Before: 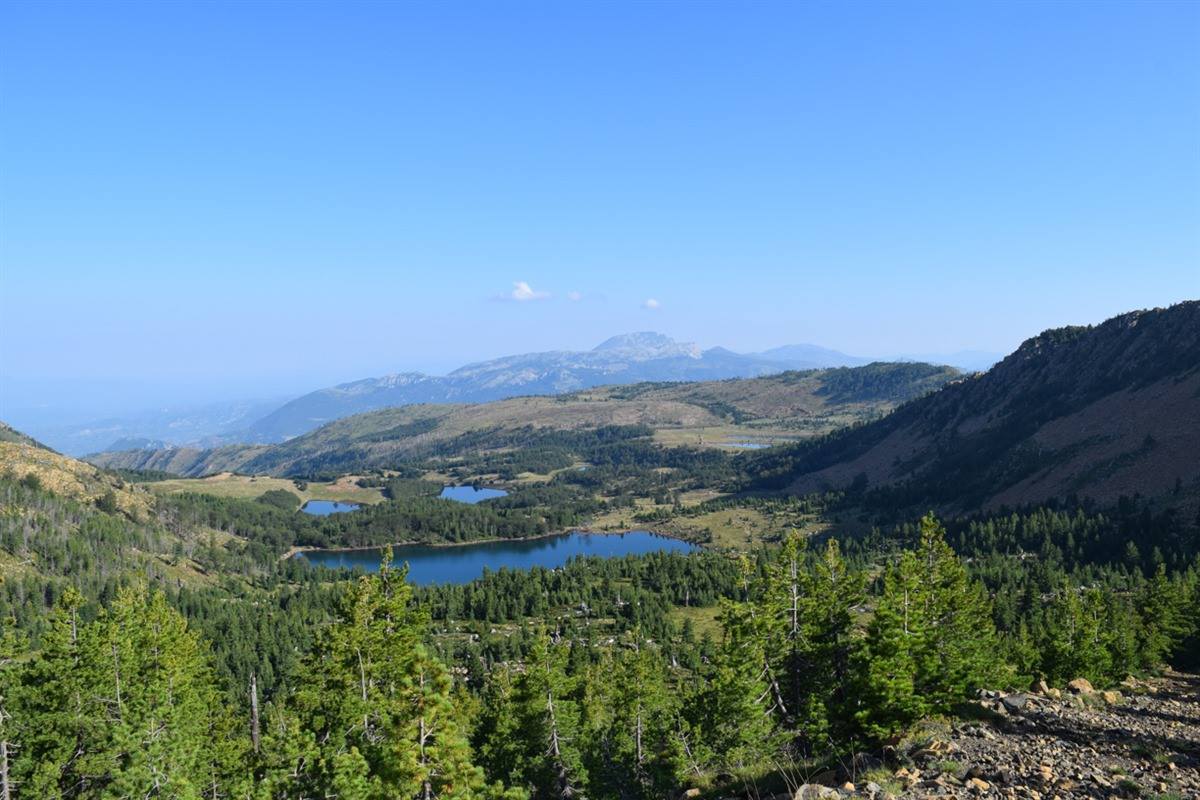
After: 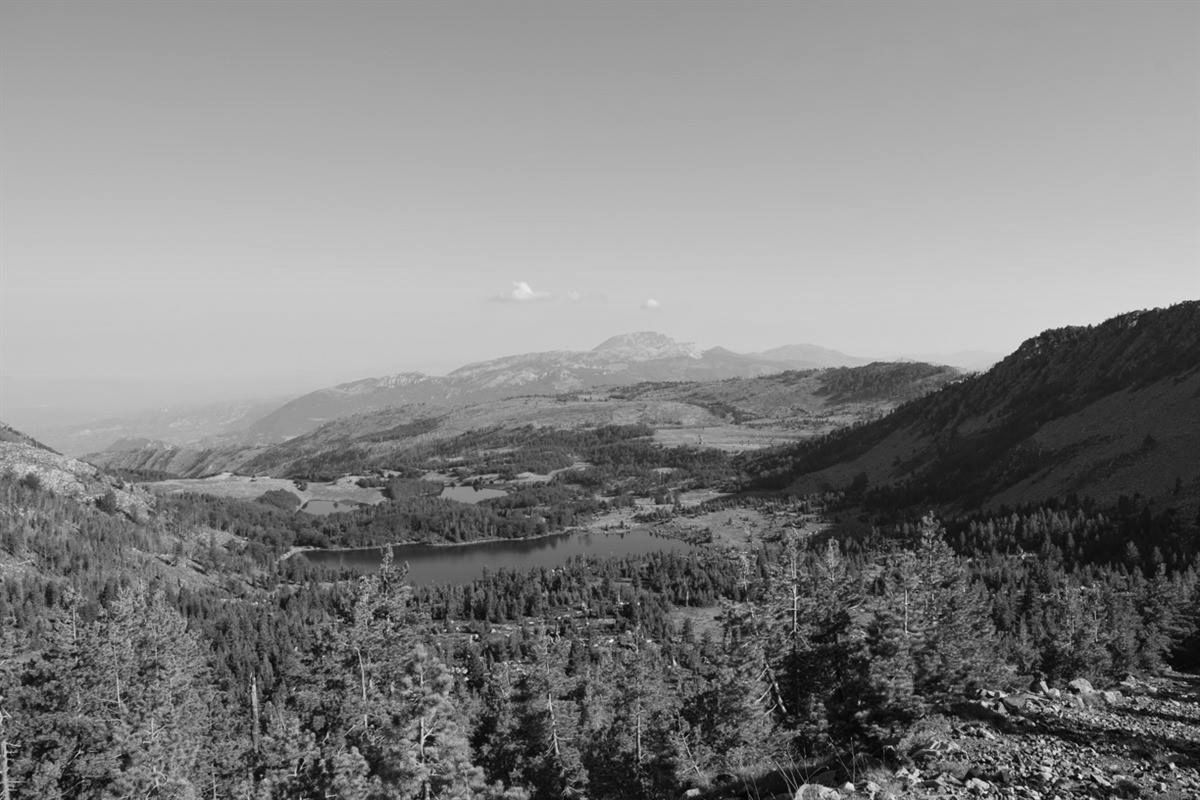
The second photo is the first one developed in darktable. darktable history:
color calibration: output gray [0.714, 0.278, 0, 0], illuminant custom, x 0.368, y 0.373, temperature 4343.08 K
